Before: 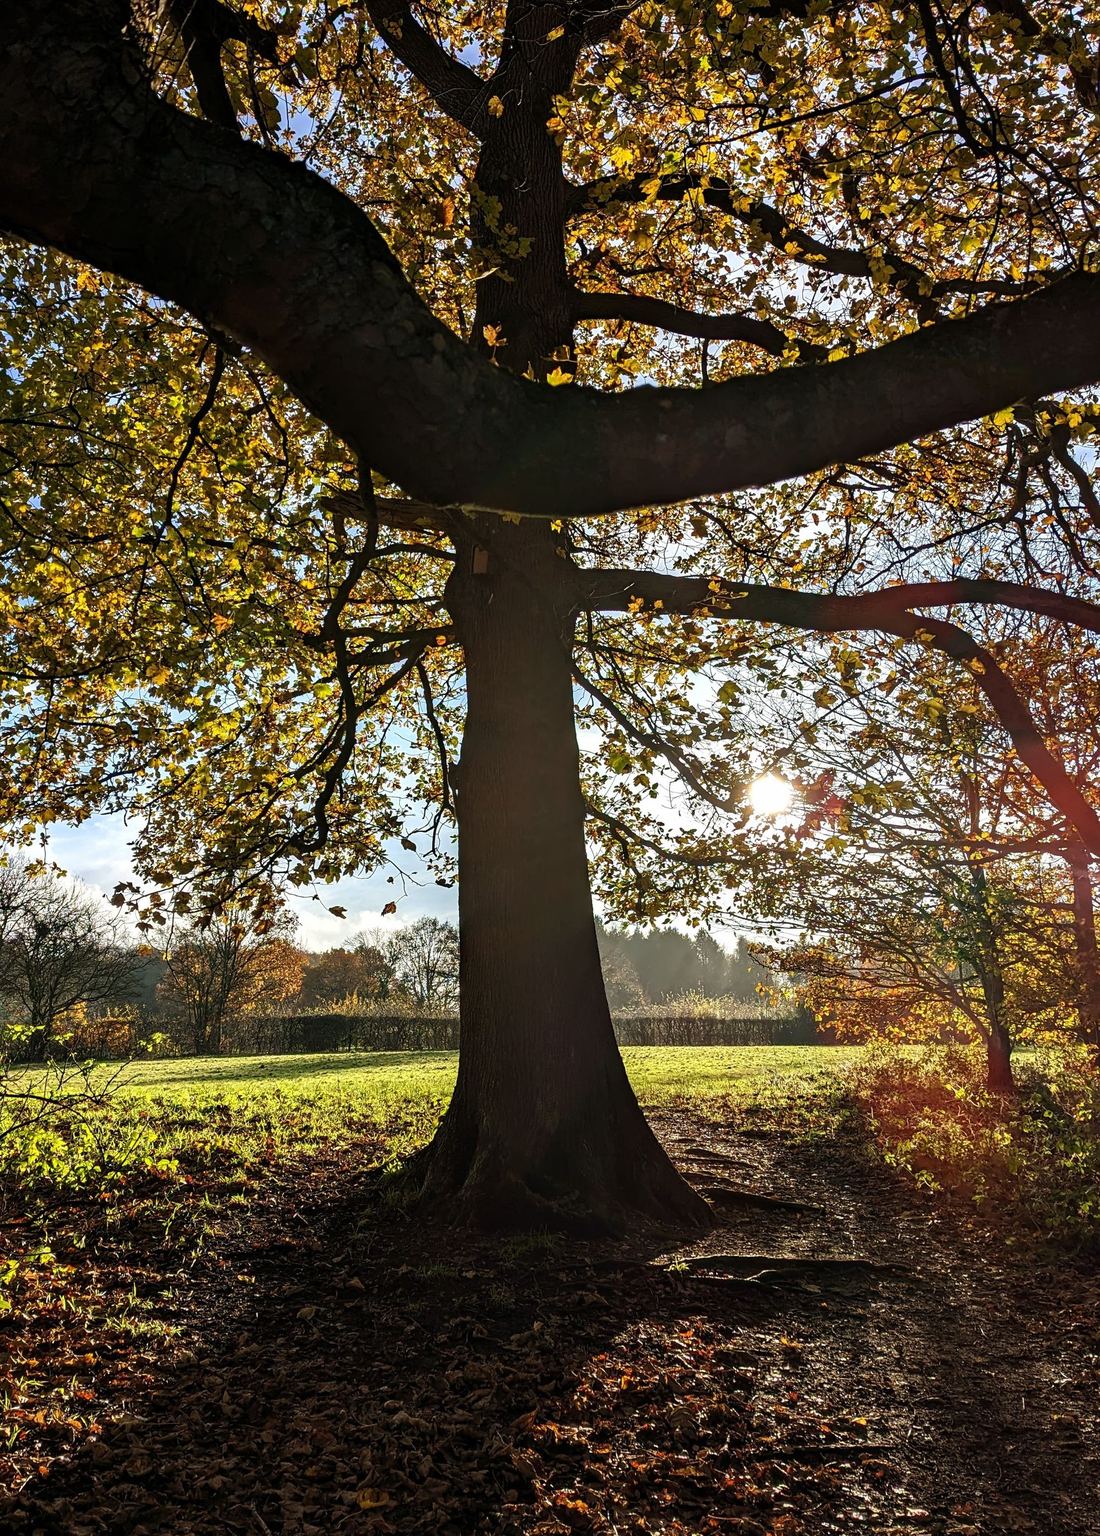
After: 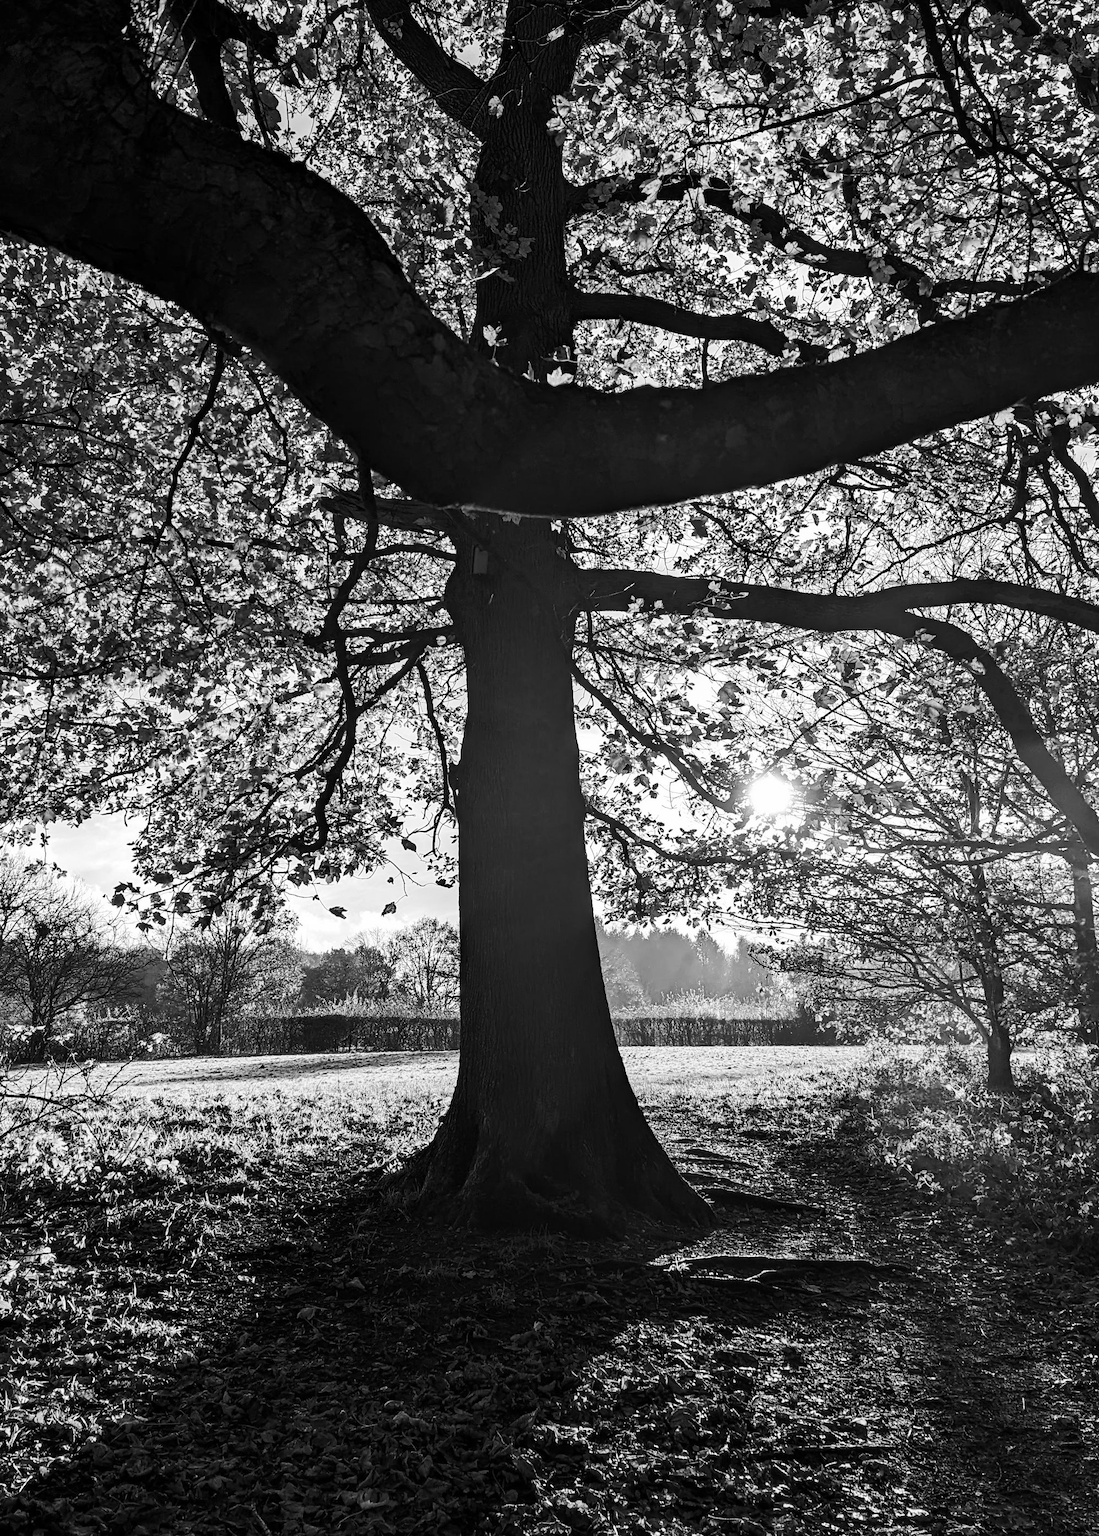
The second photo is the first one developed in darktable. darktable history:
rgb curve: curves: ch0 [(0, 0) (0.284, 0.292) (0.505, 0.644) (1, 1)]; ch1 [(0, 0) (0.284, 0.292) (0.505, 0.644) (1, 1)]; ch2 [(0, 0) (0.284, 0.292) (0.505, 0.644) (1, 1)], compensate middle gray true
monochrome: on, module defaults
